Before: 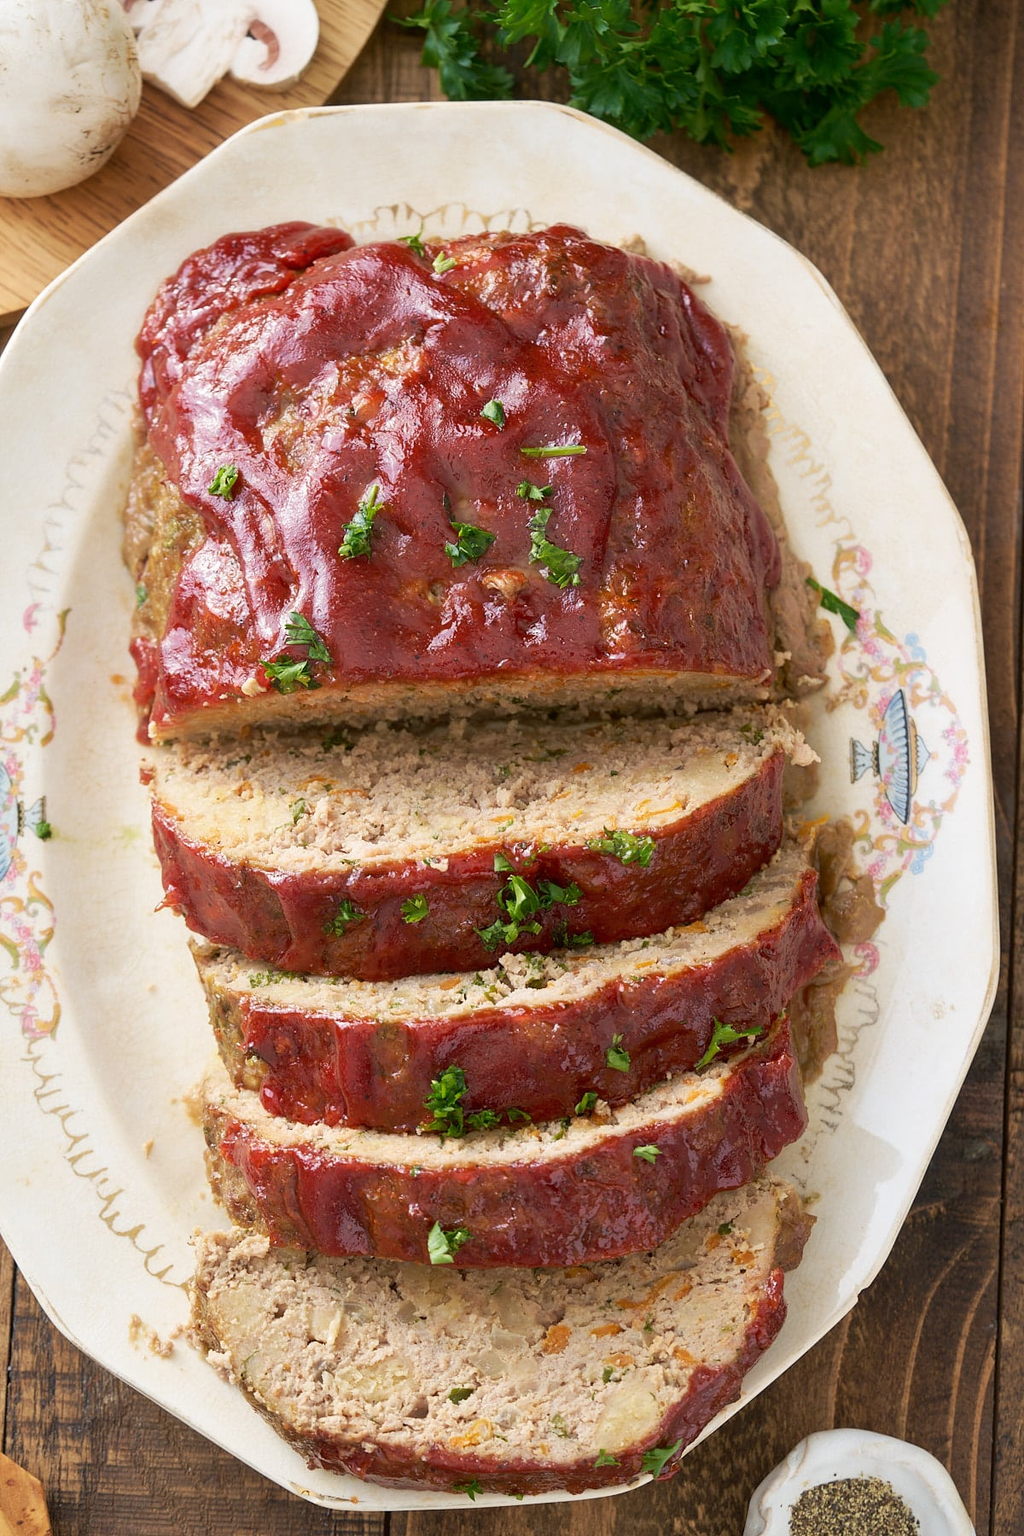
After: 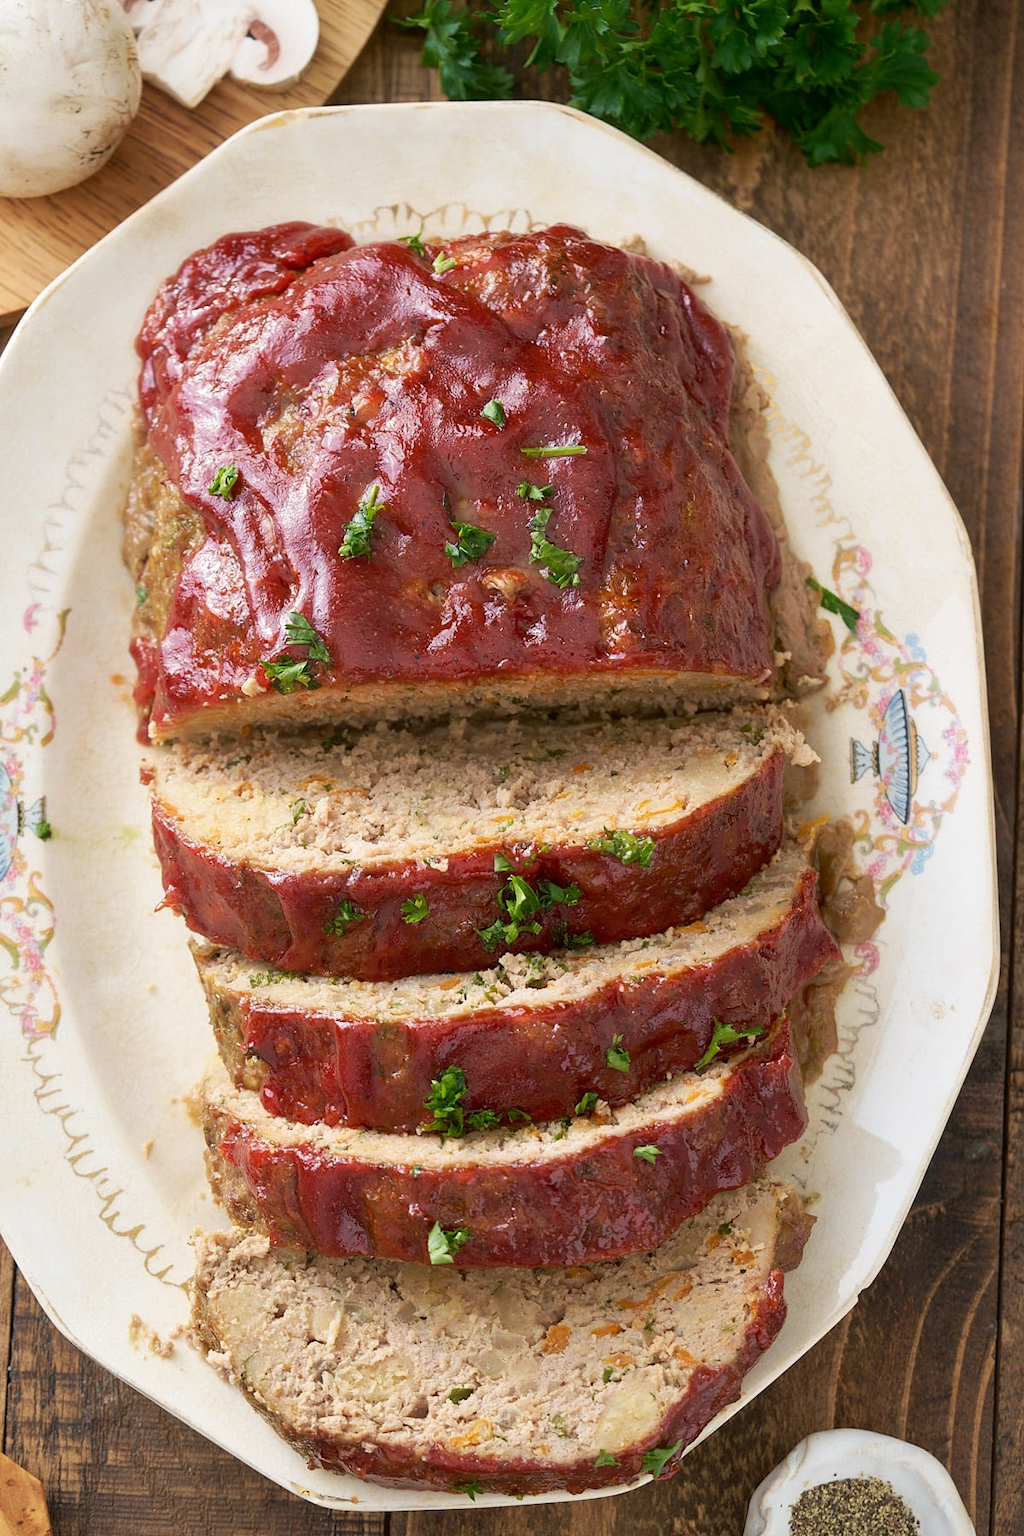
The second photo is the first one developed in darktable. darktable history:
base curve: curves: ch0 [(0, 0) (0.472, 0.455) (1, 1)], preserve colors none
